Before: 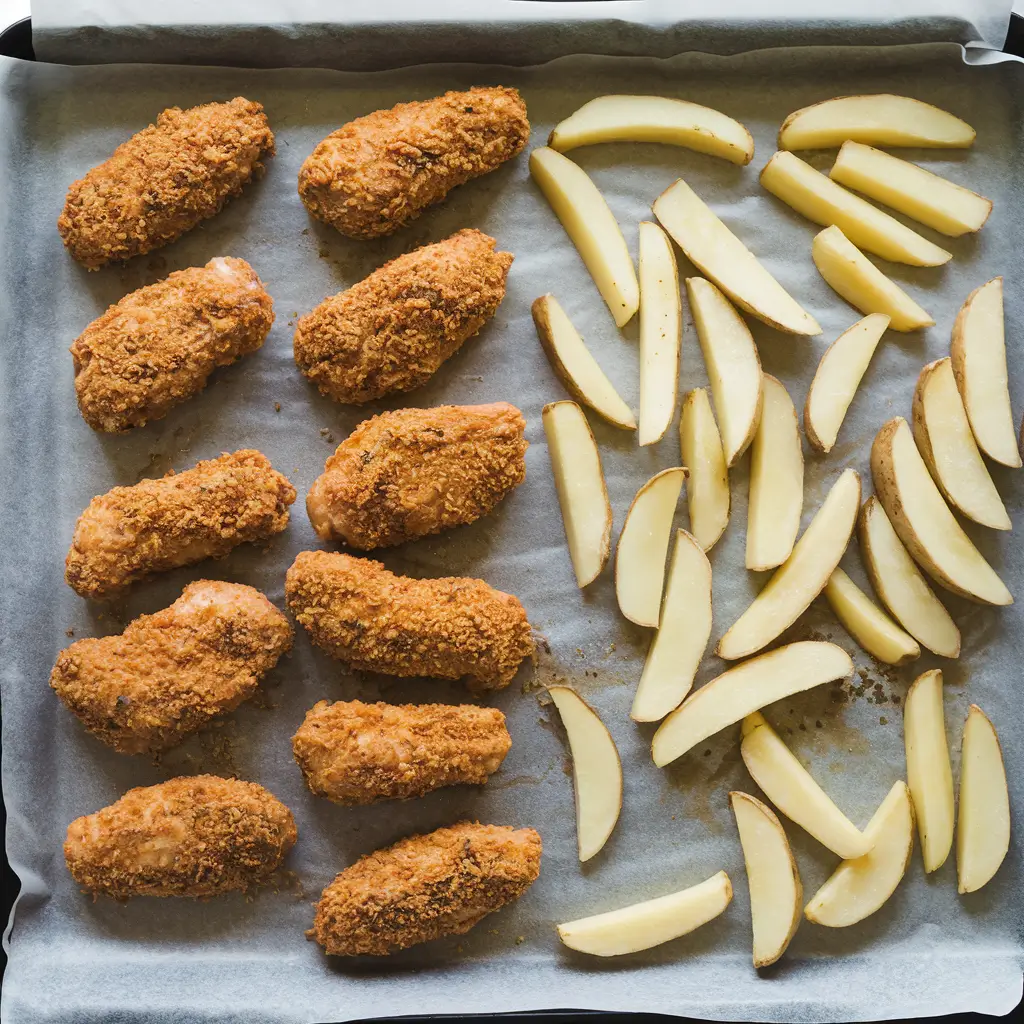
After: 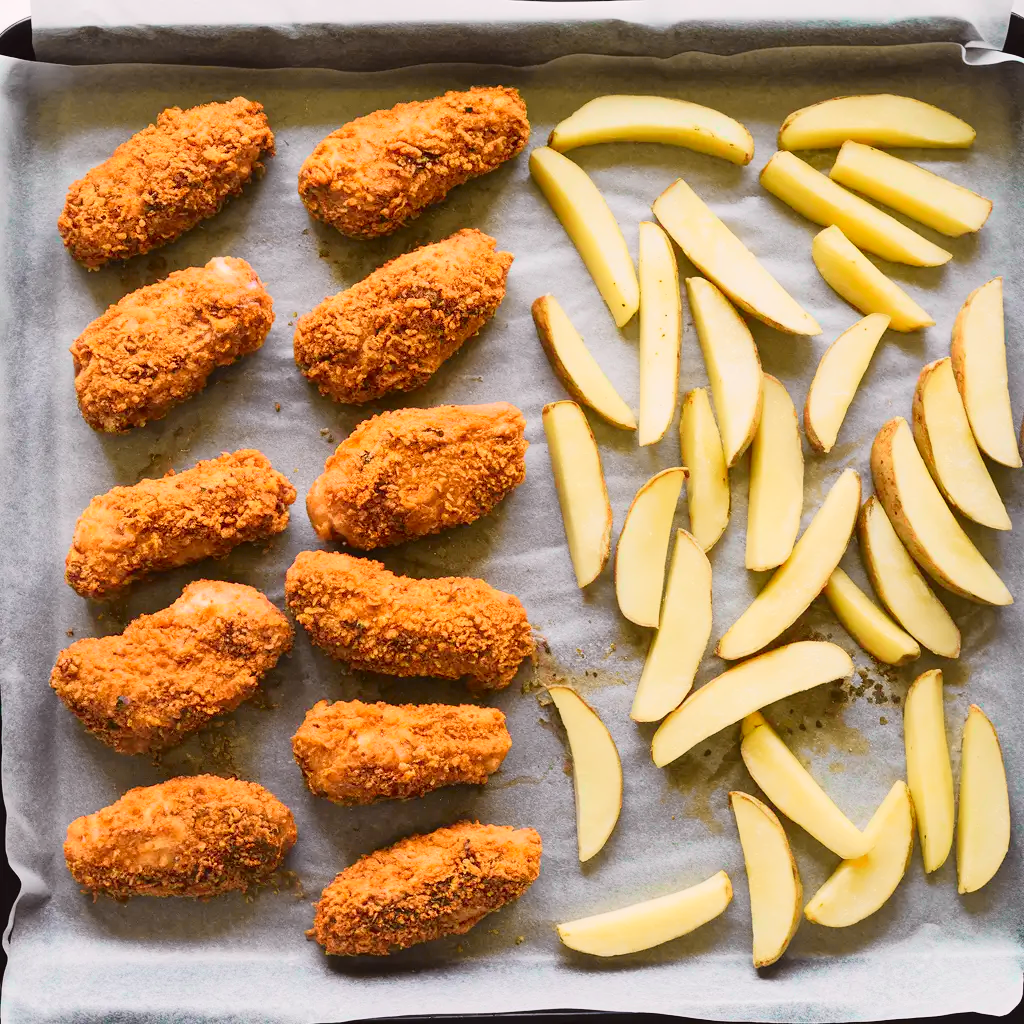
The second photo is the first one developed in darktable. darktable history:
tone curve: curves: ch0 [(0, 0.012) (0.144, 0.137) (0.326, 0.386) (0.489, 0.573) (0.656, 0.763) (0.849, 0.902) (1, 0.974)]; ch1 [(0, 0) (0.366, 0.367) (0.475, 0.453) (0.487, 0.501) (0.519, 0.527) (0.544, 0.579) (0.562, 0.619) (0.622, 0.694) (1, 1)]; ch2 [(0, 0) (0.333, 0.346) (0.375, 0.375) (0.424, 0.43) (0.476, 0.492) (0.502, 0.503) (0.533, 0.541) (0.572, 0.615) (0.605, 0.656) (0.641, 0.709) (1, 1)], color space Lab, independent channels, preserve colors none
